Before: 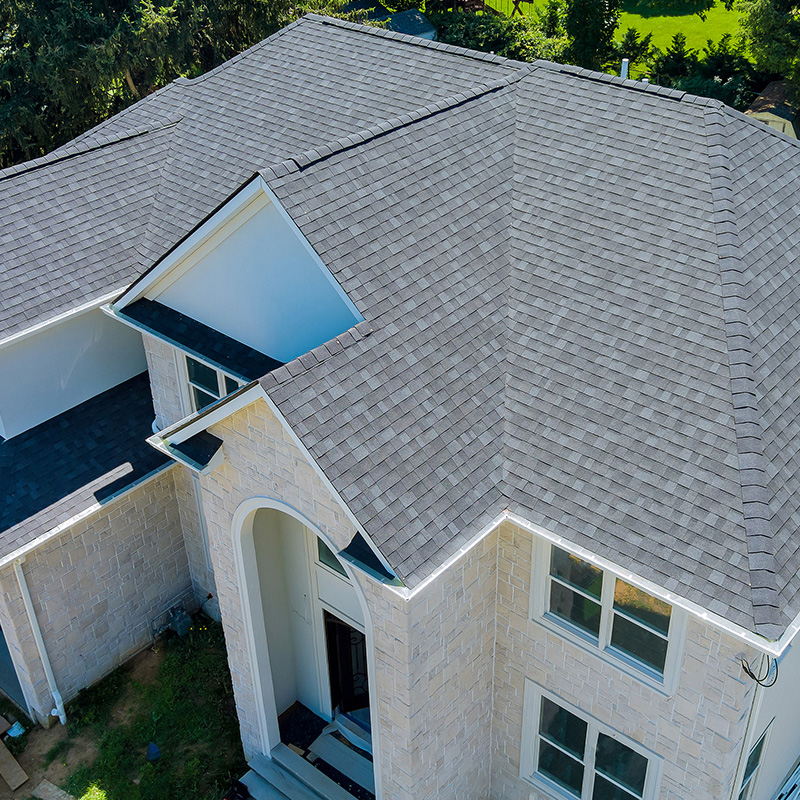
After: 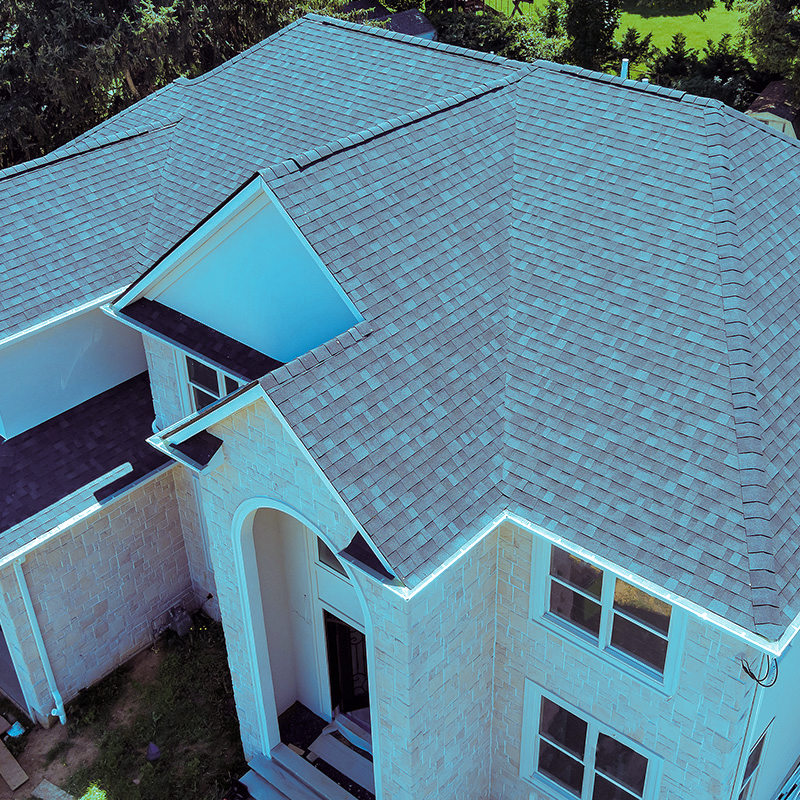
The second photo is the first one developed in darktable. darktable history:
white balance: red 0.931, blue 1.11
split-toning: shadows › hue 327.6°, highlights › hue 198°, highlights › saturation 0.55, balance -21.25, compress 0%
shadows and highlights: shadows 37.27, highlights -28.18, soften with gaussian
